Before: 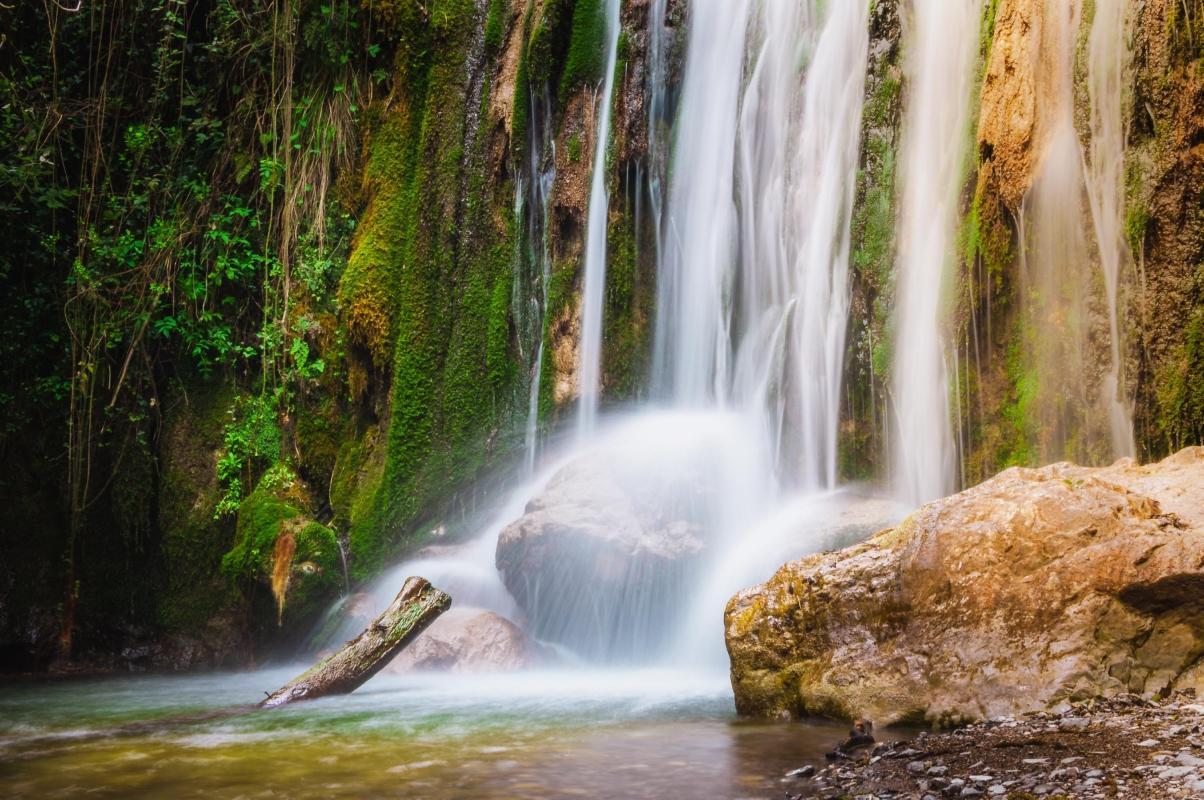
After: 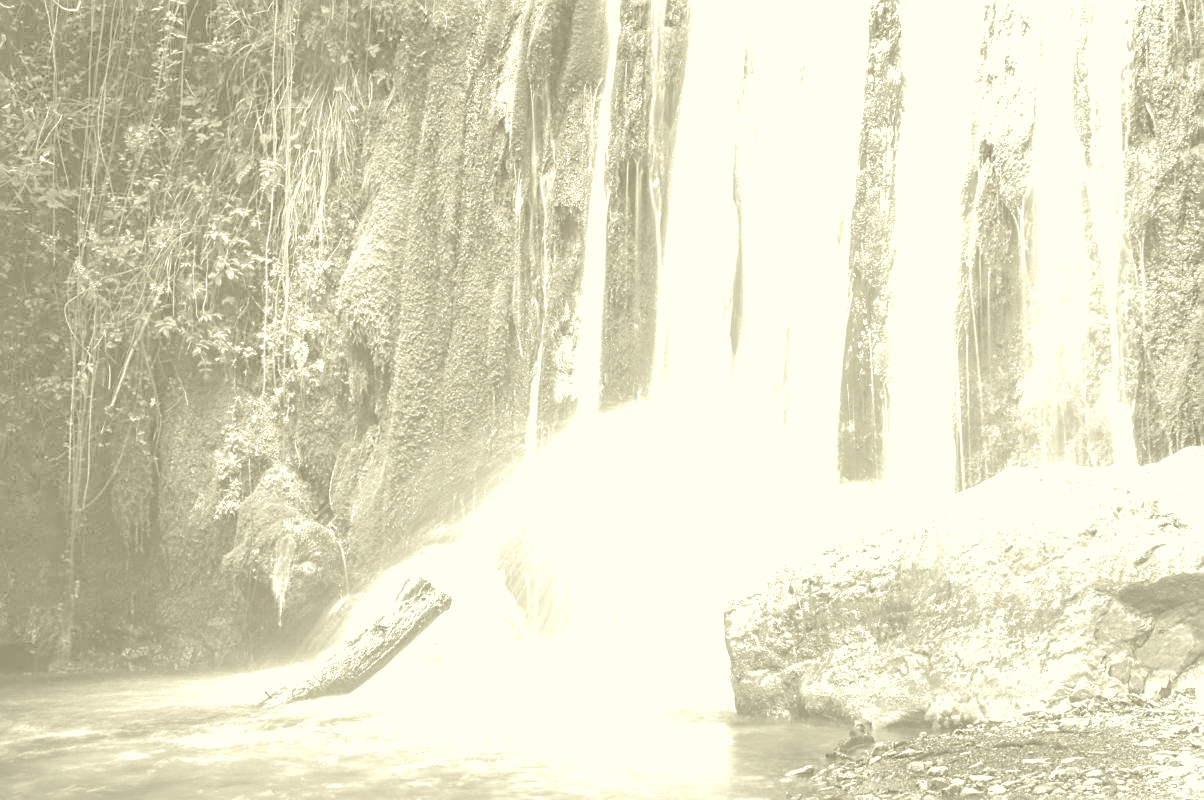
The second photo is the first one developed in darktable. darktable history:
sharpen: on, module defaults
exposure: black level correction 0.001, exposure 1.822 EV, compensate exposure bias true, compensate highlight preservation false
shadows and highlights: on, module defaults
colorize: hue 43.2°, saturation 40%, version 1
